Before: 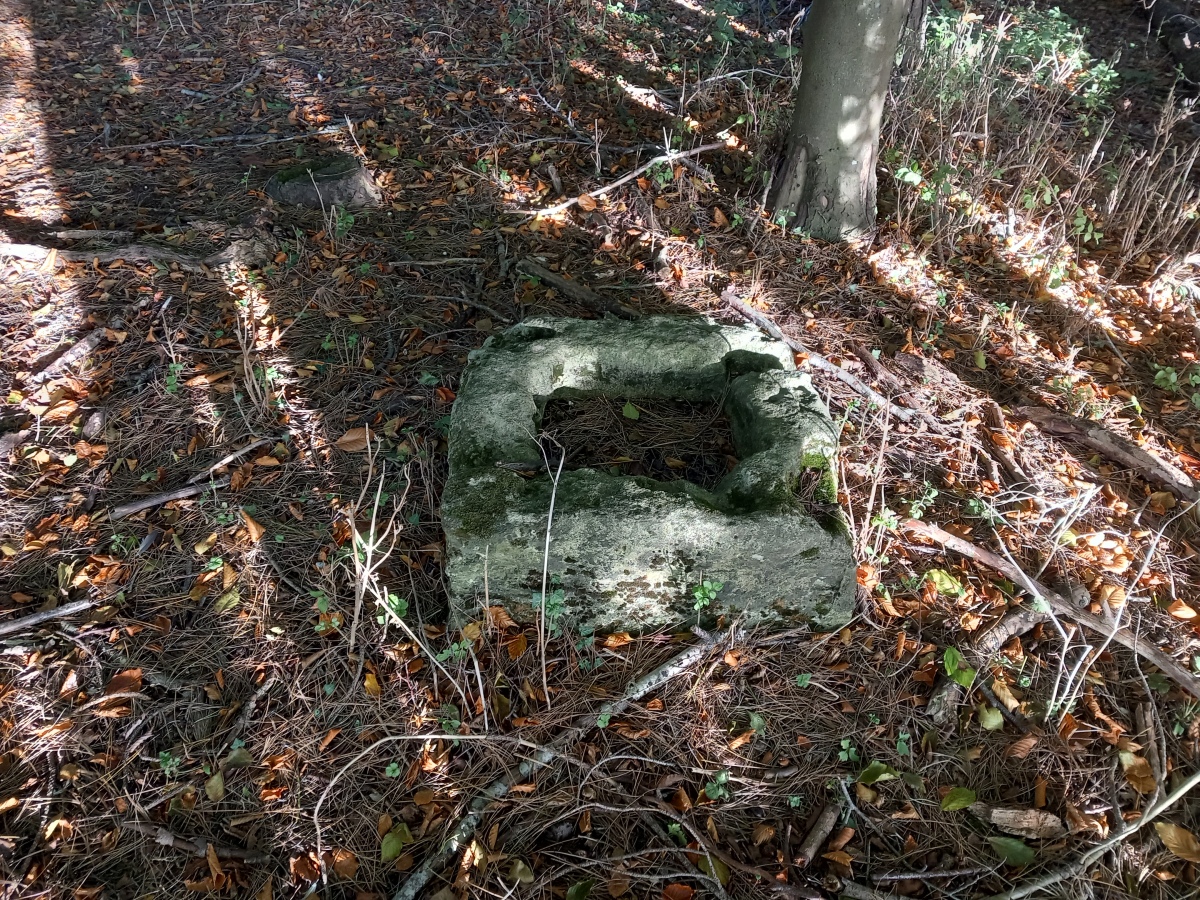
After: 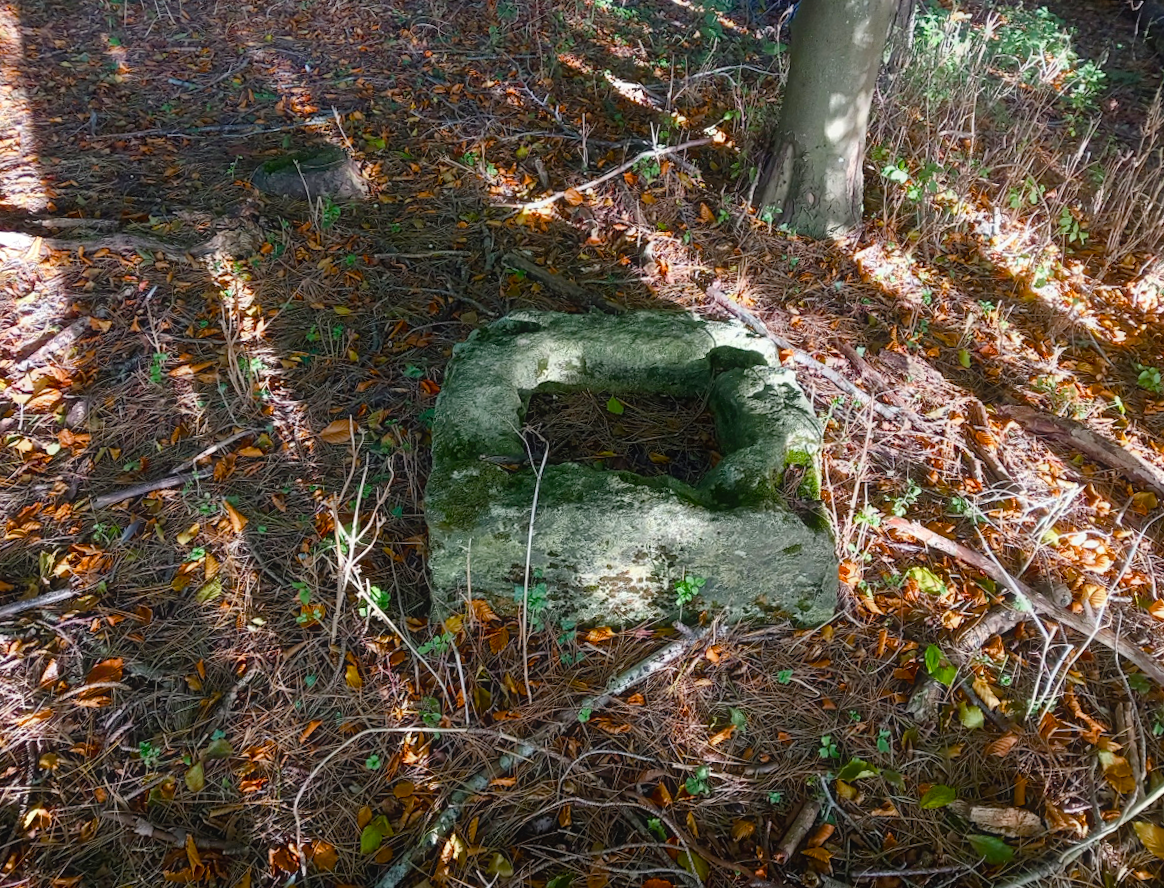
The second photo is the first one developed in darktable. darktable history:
color balance rgb: perceptual saturation grading › global saturation 45%, perceptual saturation grading › highlights -25%, perceptual saturation grading › shadows 50%, perceptual brilliance grading › global brilliance 3%, global vibrance 3%
contrast equalizer: y [[0.5, 0.486, 0.447, 0.446, 0.489, 0.5], [0.5 ×6], [0.5 ×6], [0 ×6], [0 ×6]]
rotate and perspective: rotation -1.77°, lens shift (horizontal) 0.004, automatic cropping off
crop and rotate: angle -2.38°
